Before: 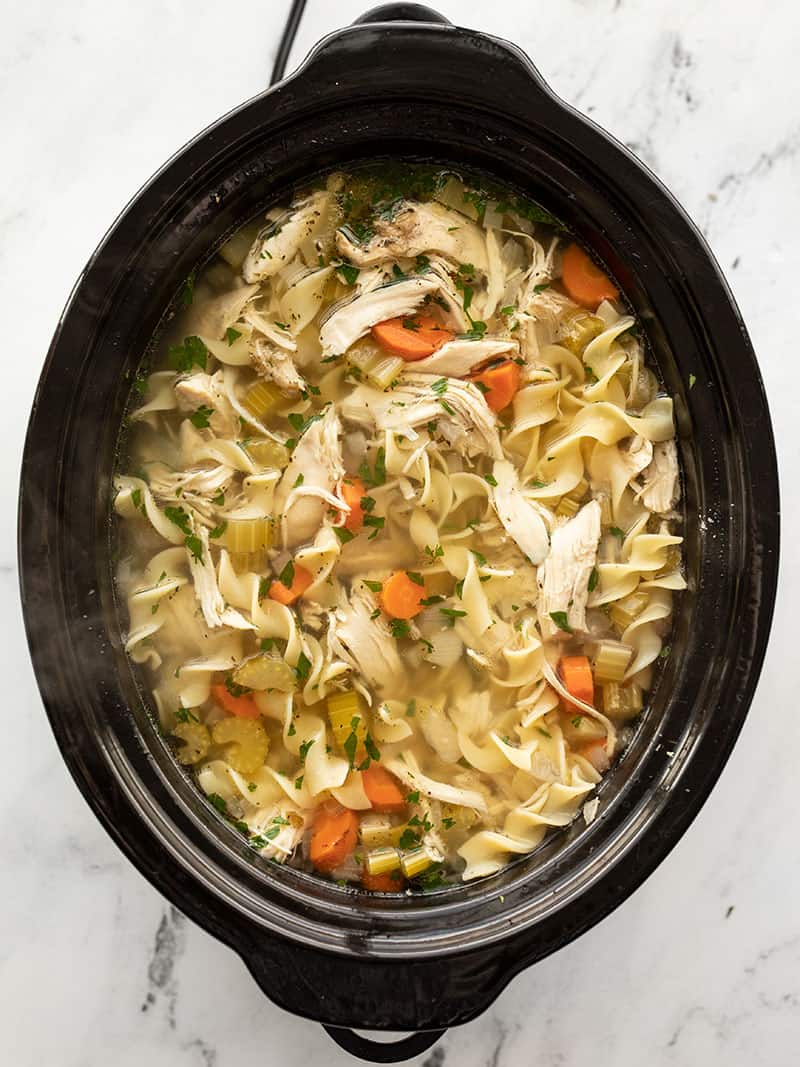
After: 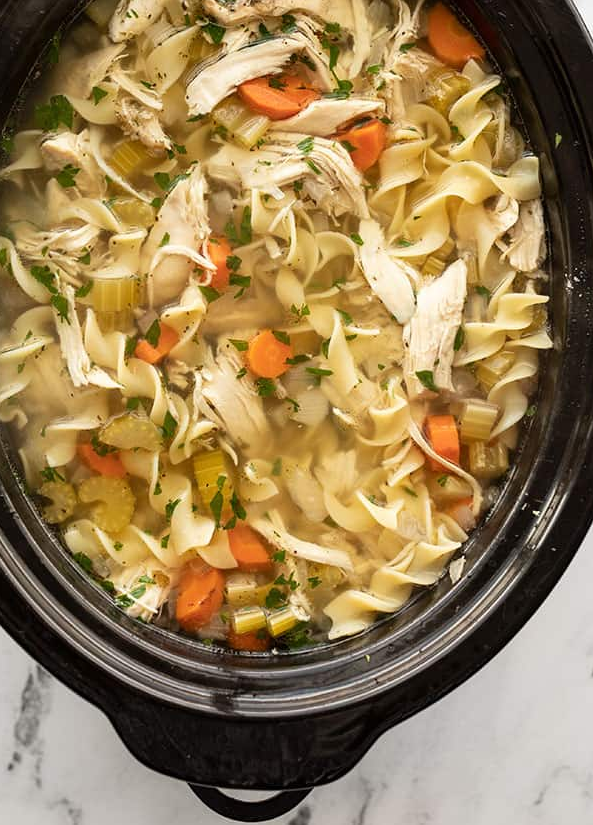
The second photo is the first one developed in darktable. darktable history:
crop: left 16.825%, top 22.644%, right 9.005%
